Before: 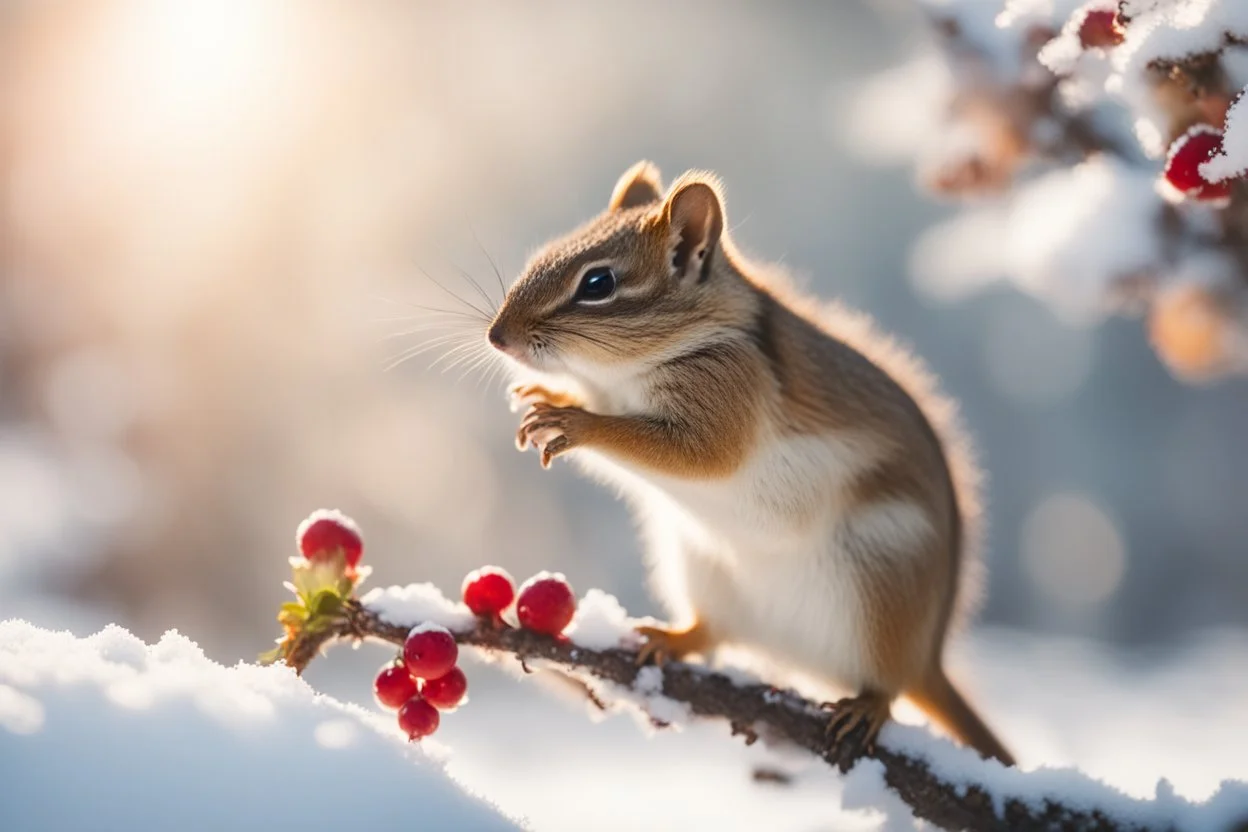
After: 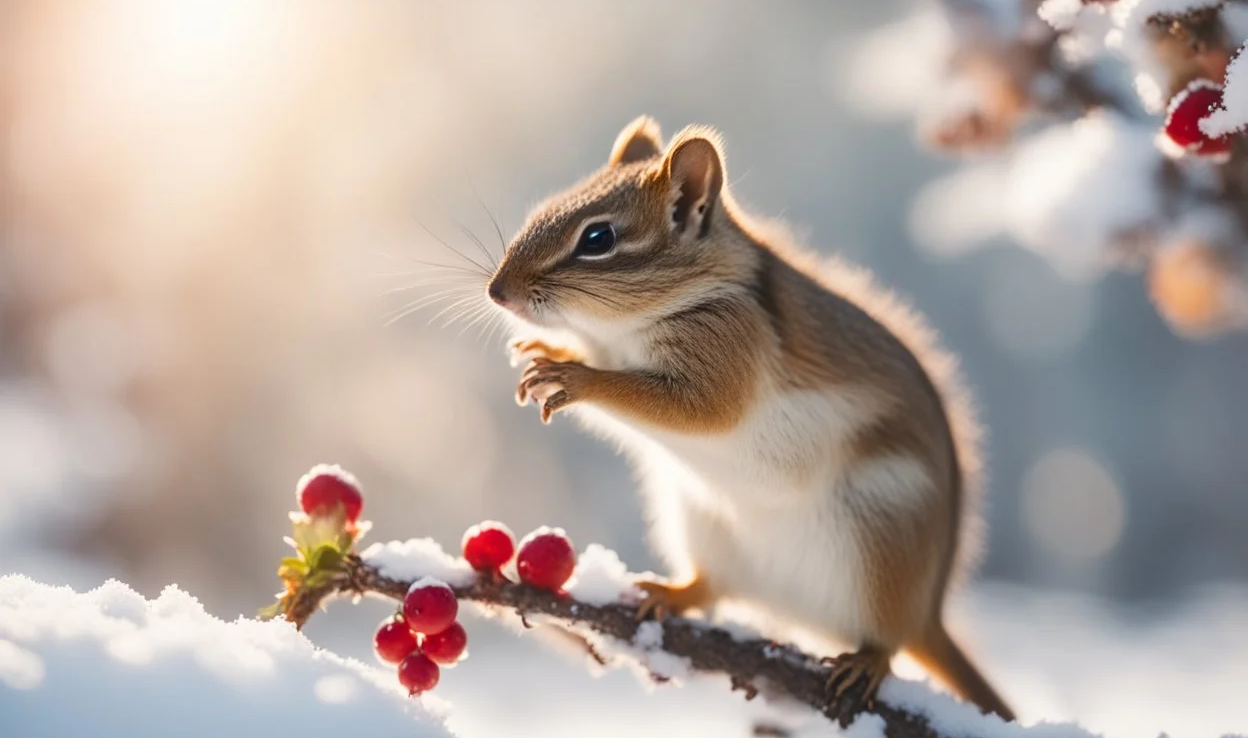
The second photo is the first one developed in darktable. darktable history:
crop and rotate: top 5.502%, bottom 5.774%
